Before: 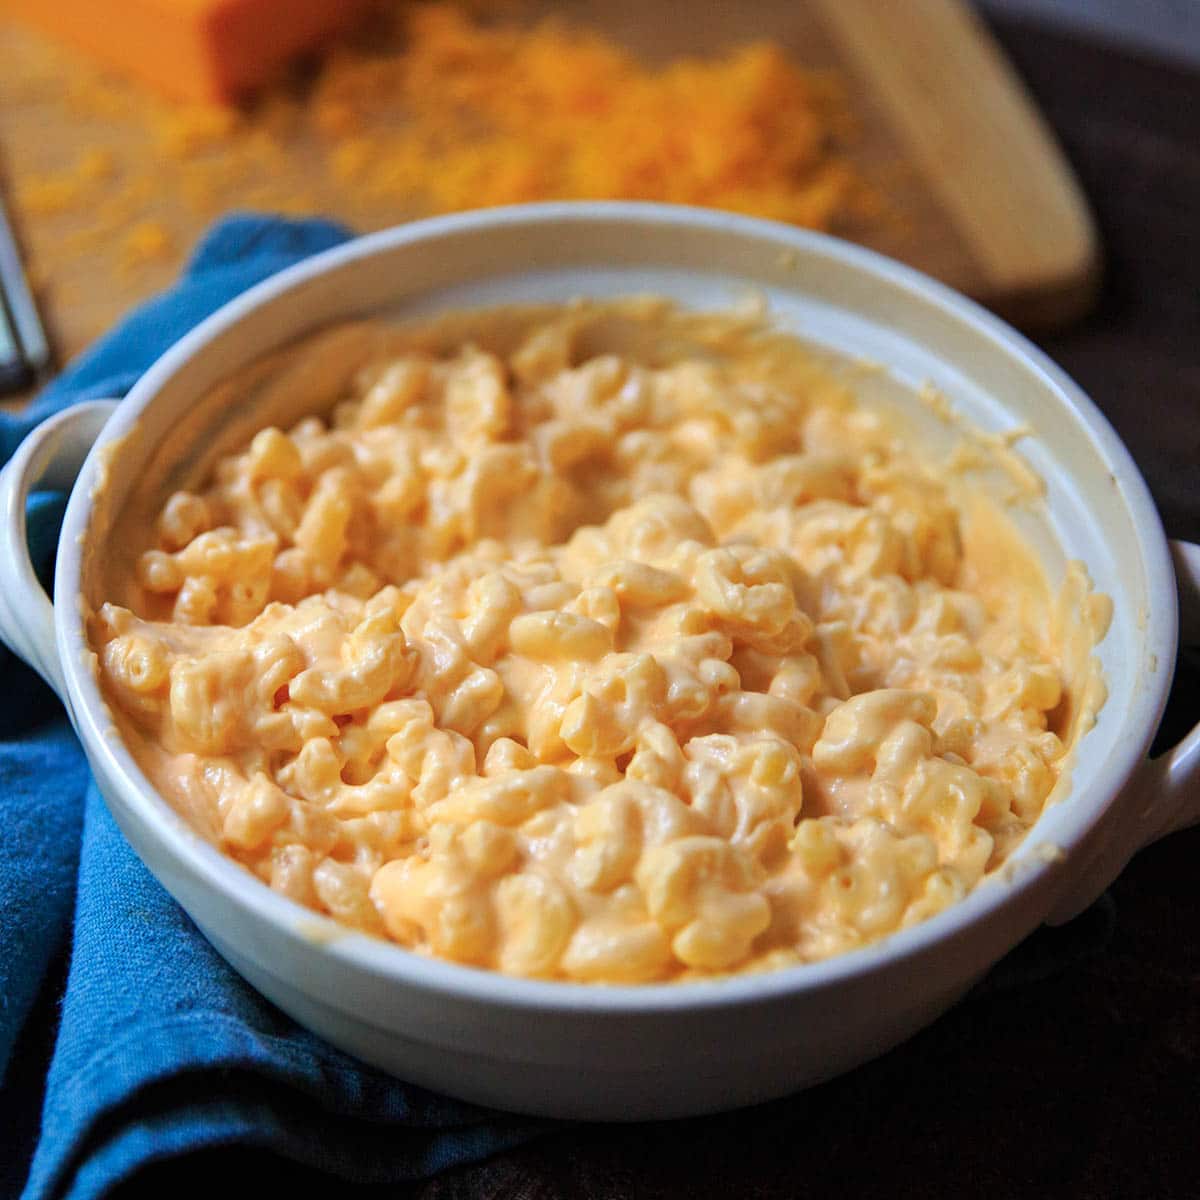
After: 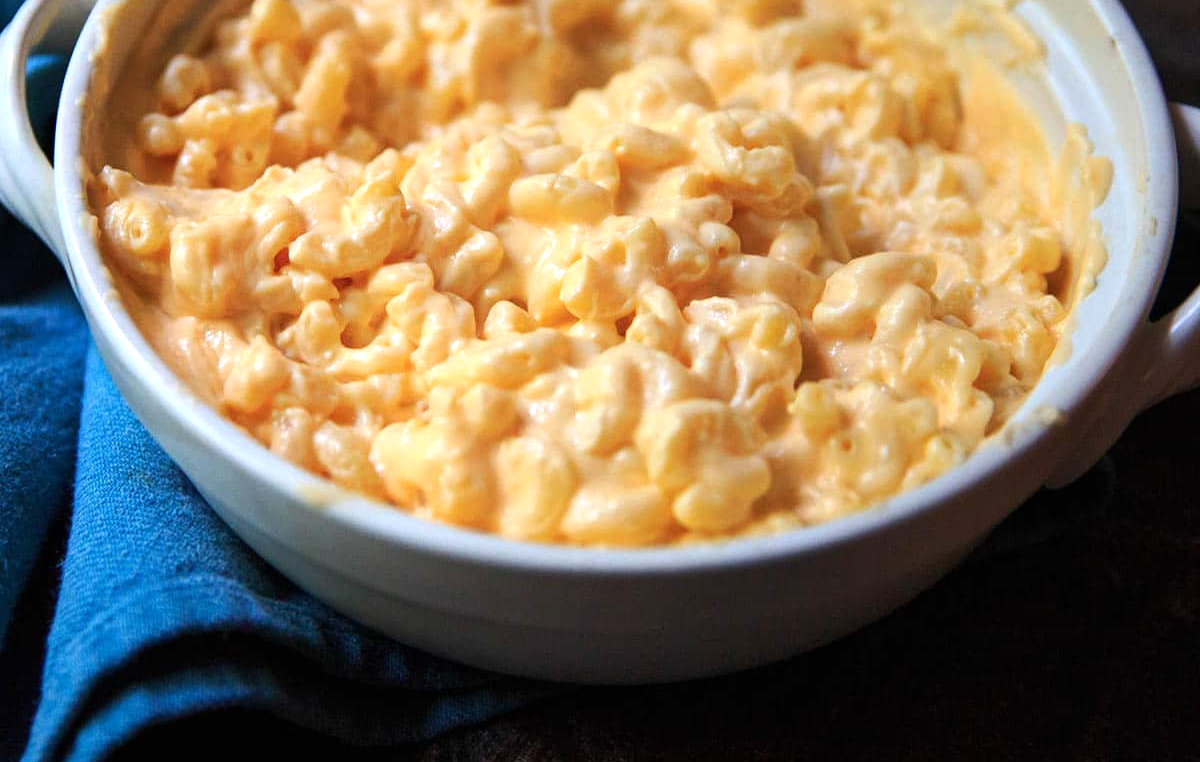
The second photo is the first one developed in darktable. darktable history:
crop and rotate: top 36.435%
tone equalizer: -8 EV -0.001 EV, -7 EV 0.001 EV, -6 EV -0.002 EV, -5 EV -0.003 EV, -4 EV -0.062 EV, -3 EV -0.222 EV, -2 EV -0.267 EV, -1 EV 0.105 EV, +0 EV 0.303 EV
